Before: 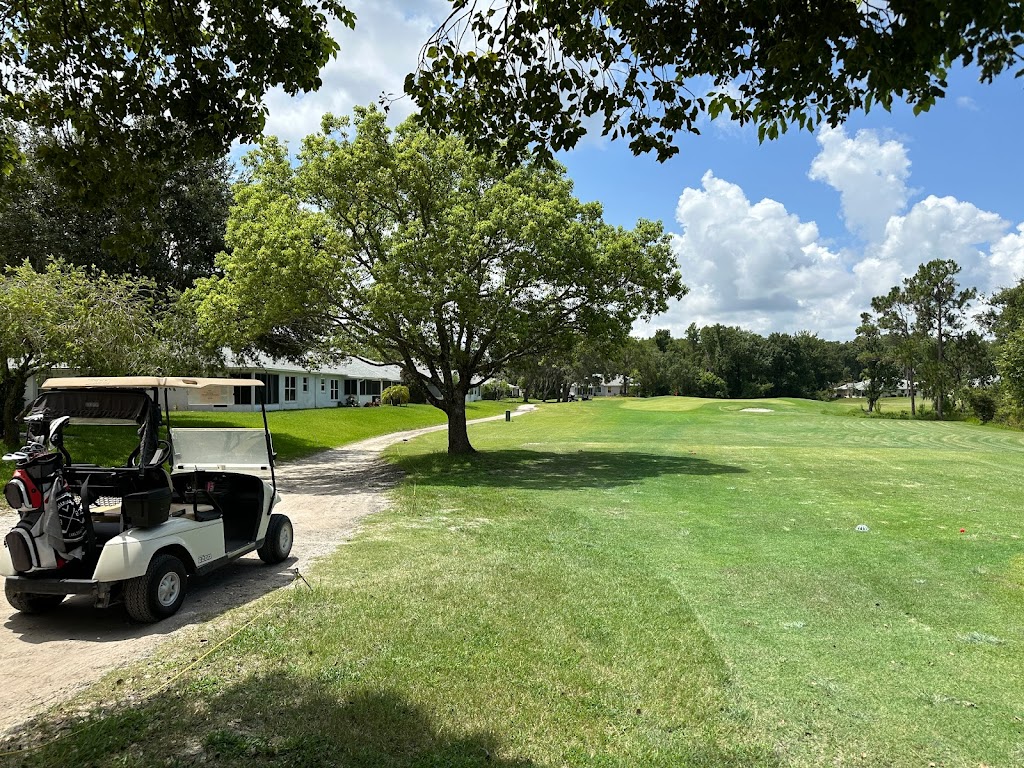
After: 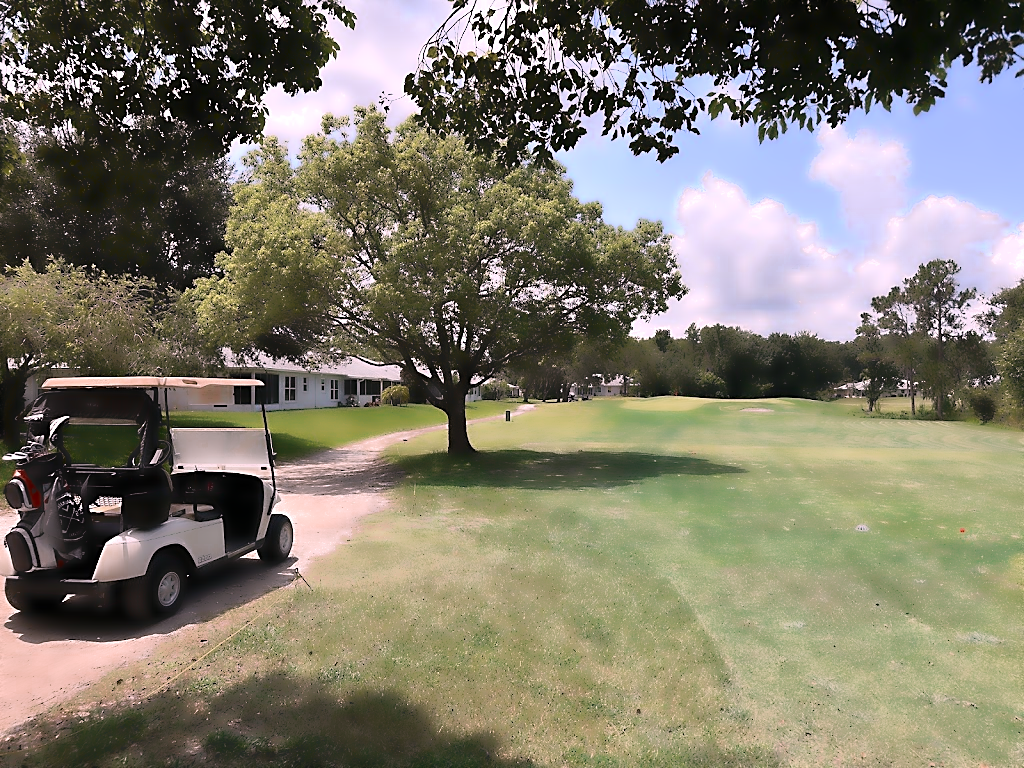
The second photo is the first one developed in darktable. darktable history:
sharpen: on, module defaults
lowpass: radius 4, soften with bilateral filter, unbound 0
white balance: red 1.188, blue 1.11
color zones: curves: ch0 [(0, 0.5) (0.125, 0.4) (0.25, 0.5) (0.375, 0.4) (0.5, 0.4) (0.625, 0.6) (0.75, 0.6) (0.875, 0.5)]; ch1 [(0, 0.35) (0.125, 0.45) (0.25, 0.35) (0.375, 0.35) (0.5, 0.35) (0.625, 0.35) (0.75, 0.45) (0.875, 0.35)]; ch2 [(0, 0.6) (0.125, 0.5) (0.25, 0.5) (0.375, 0.6) (0.5, 0.6) (0.625, 0.5) (0.75, 0.5) (0.875, 0.5)]
